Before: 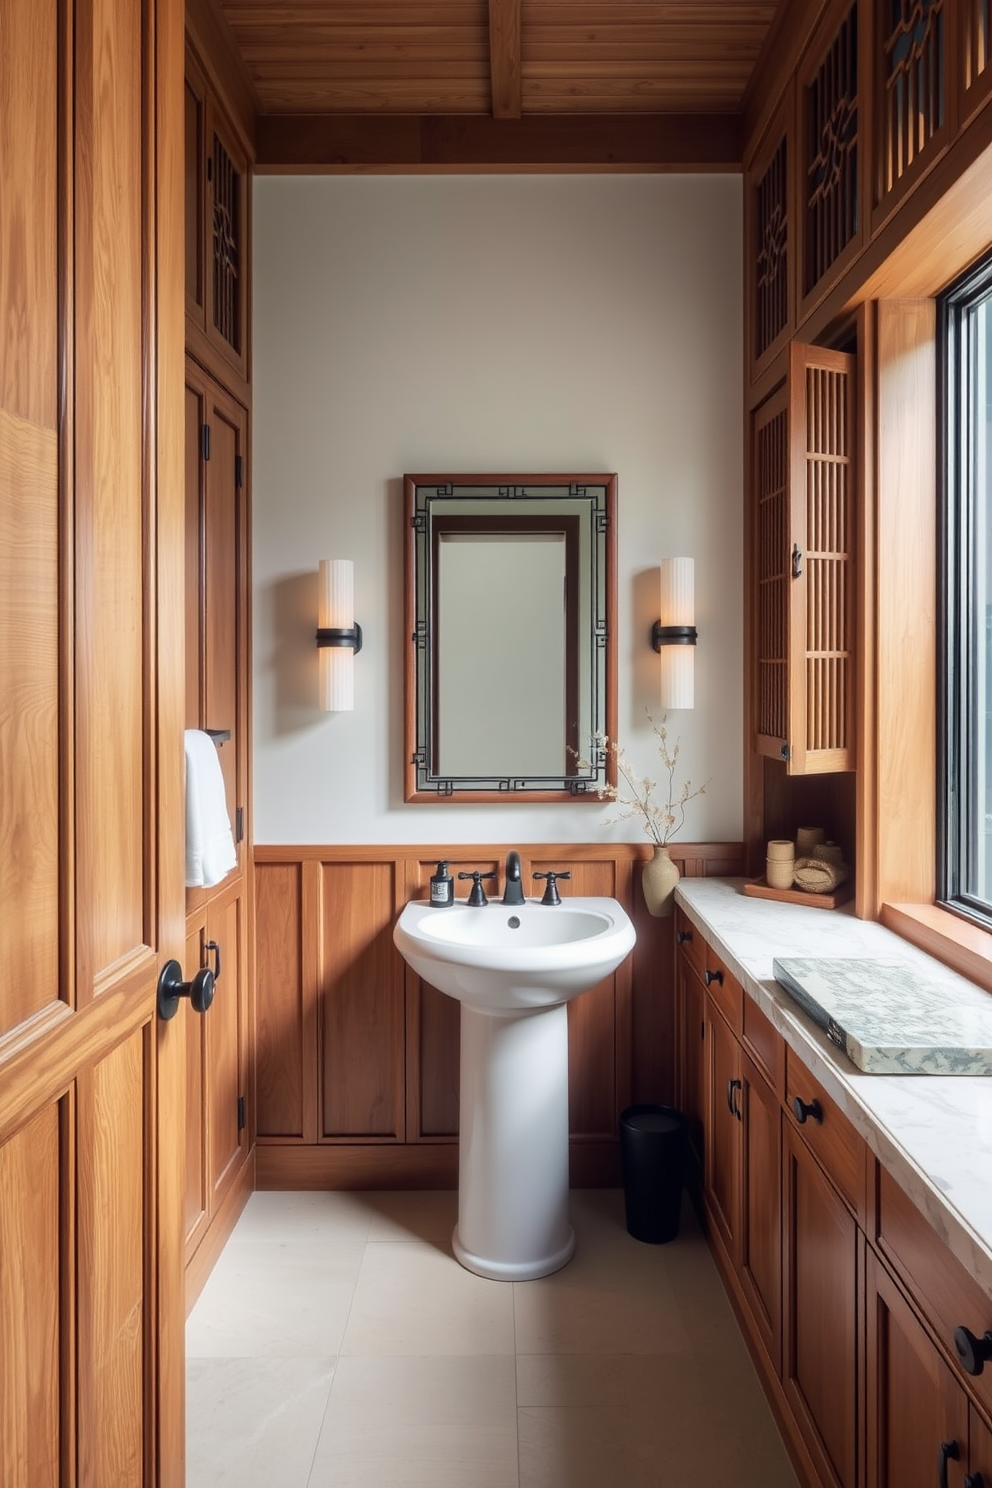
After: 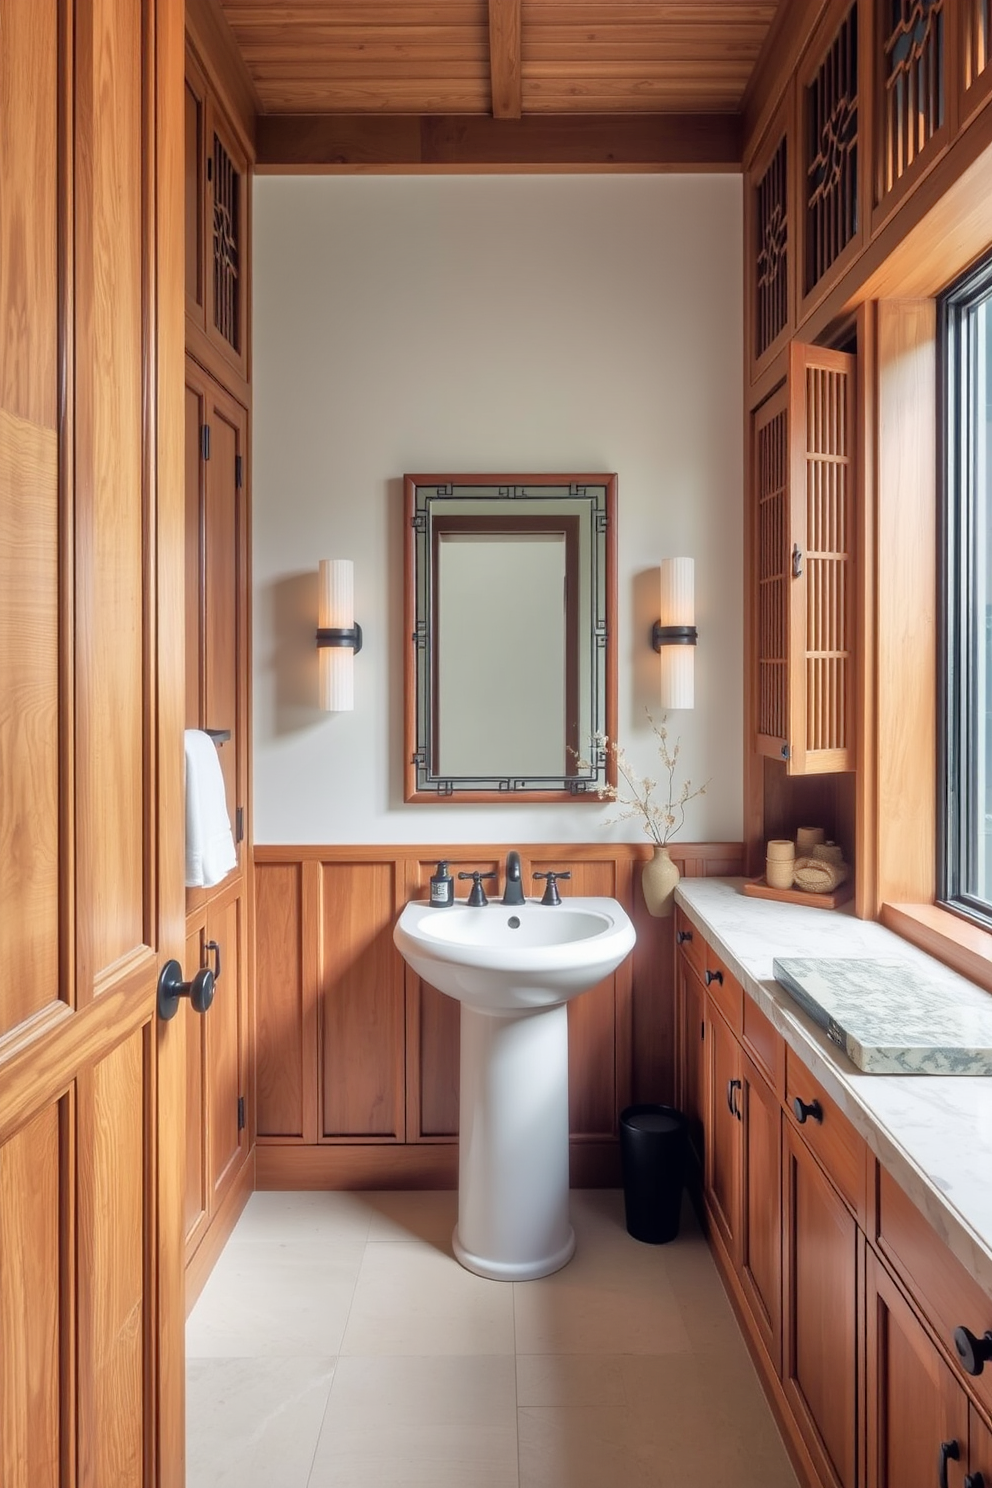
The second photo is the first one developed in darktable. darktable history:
tone equalizer: -7 EV 0.161 EV, -6 EV 0.637 EV, -5 EV 1.16 EV, -4 EV 1.33 EV, -3 EV 1.16 EV, -2 EV 0.6 EV, -1 EV 0.152 EV
